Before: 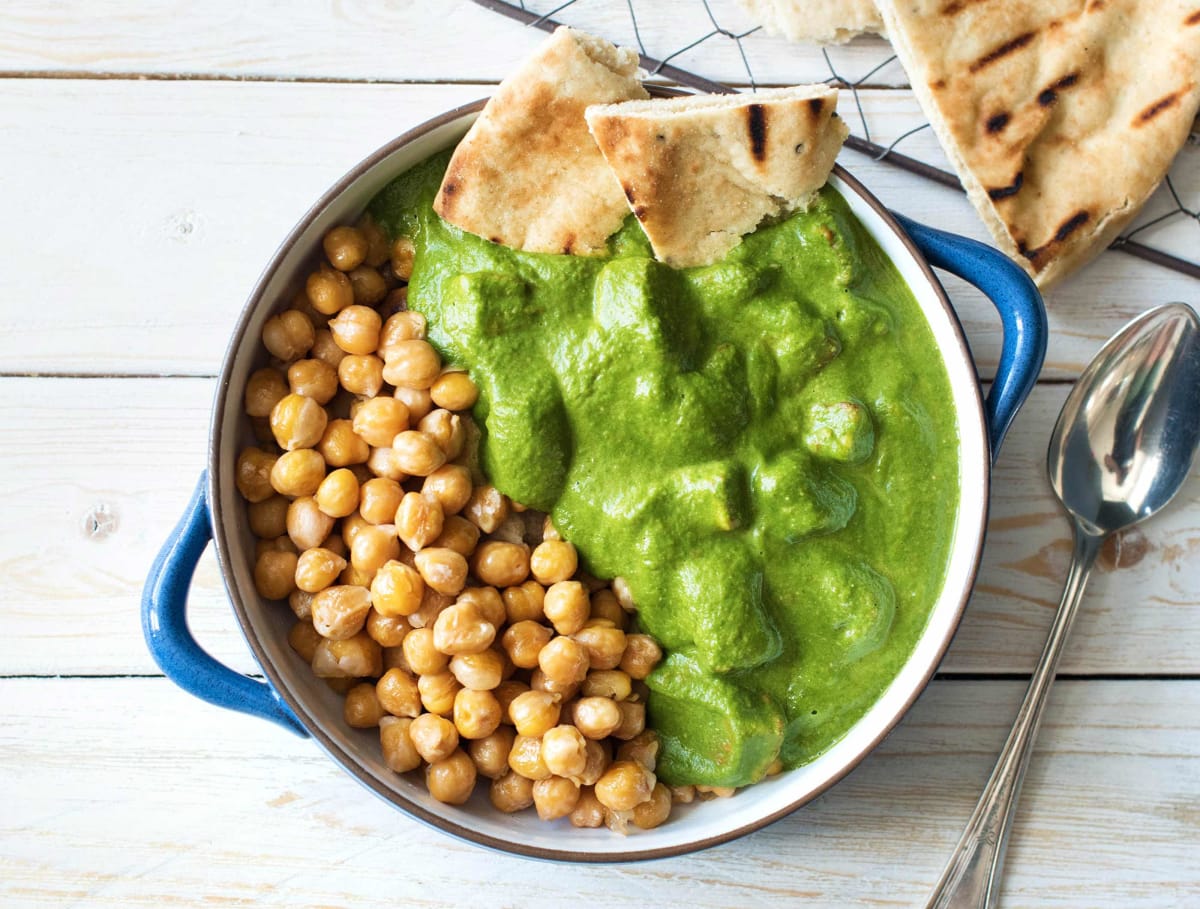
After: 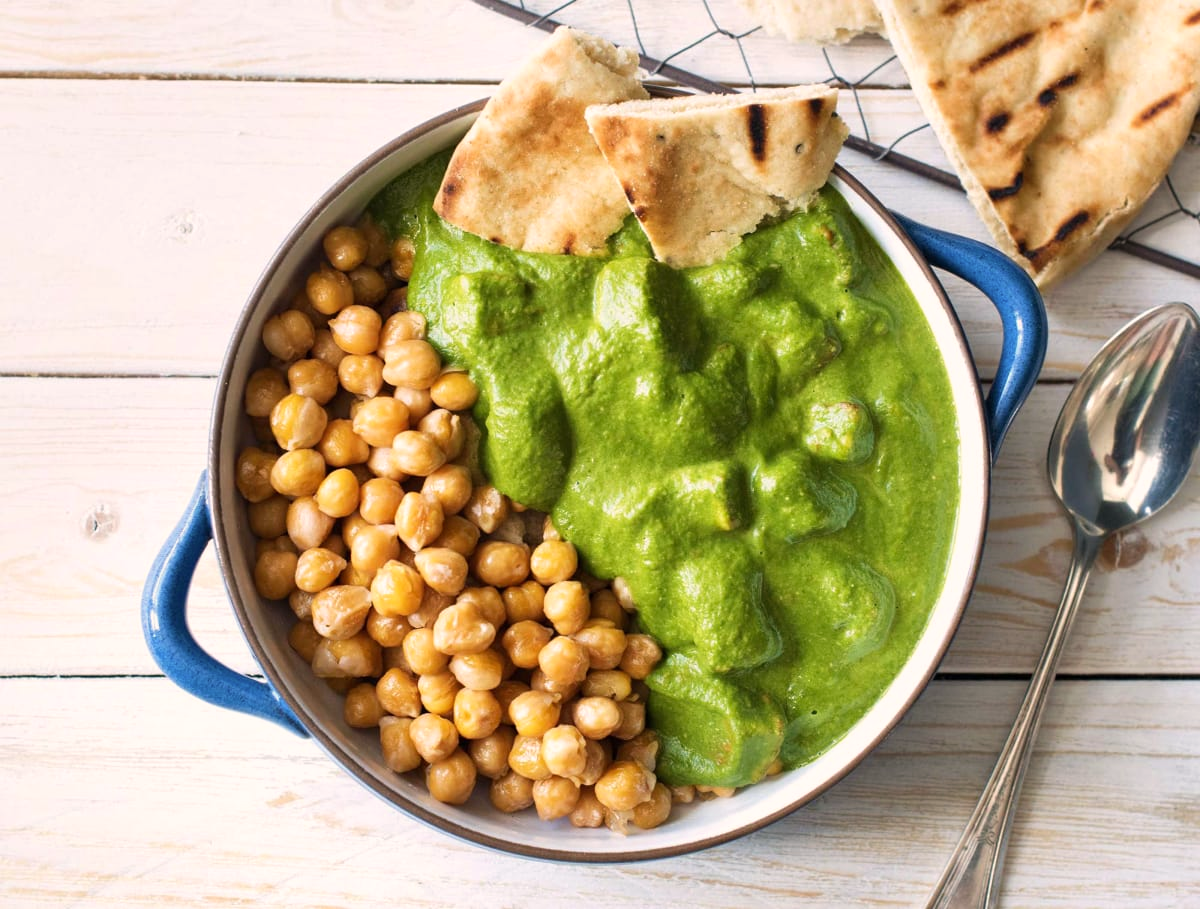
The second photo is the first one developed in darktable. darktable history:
color correction: highlights a* 5.93, highlights b* 4.72
